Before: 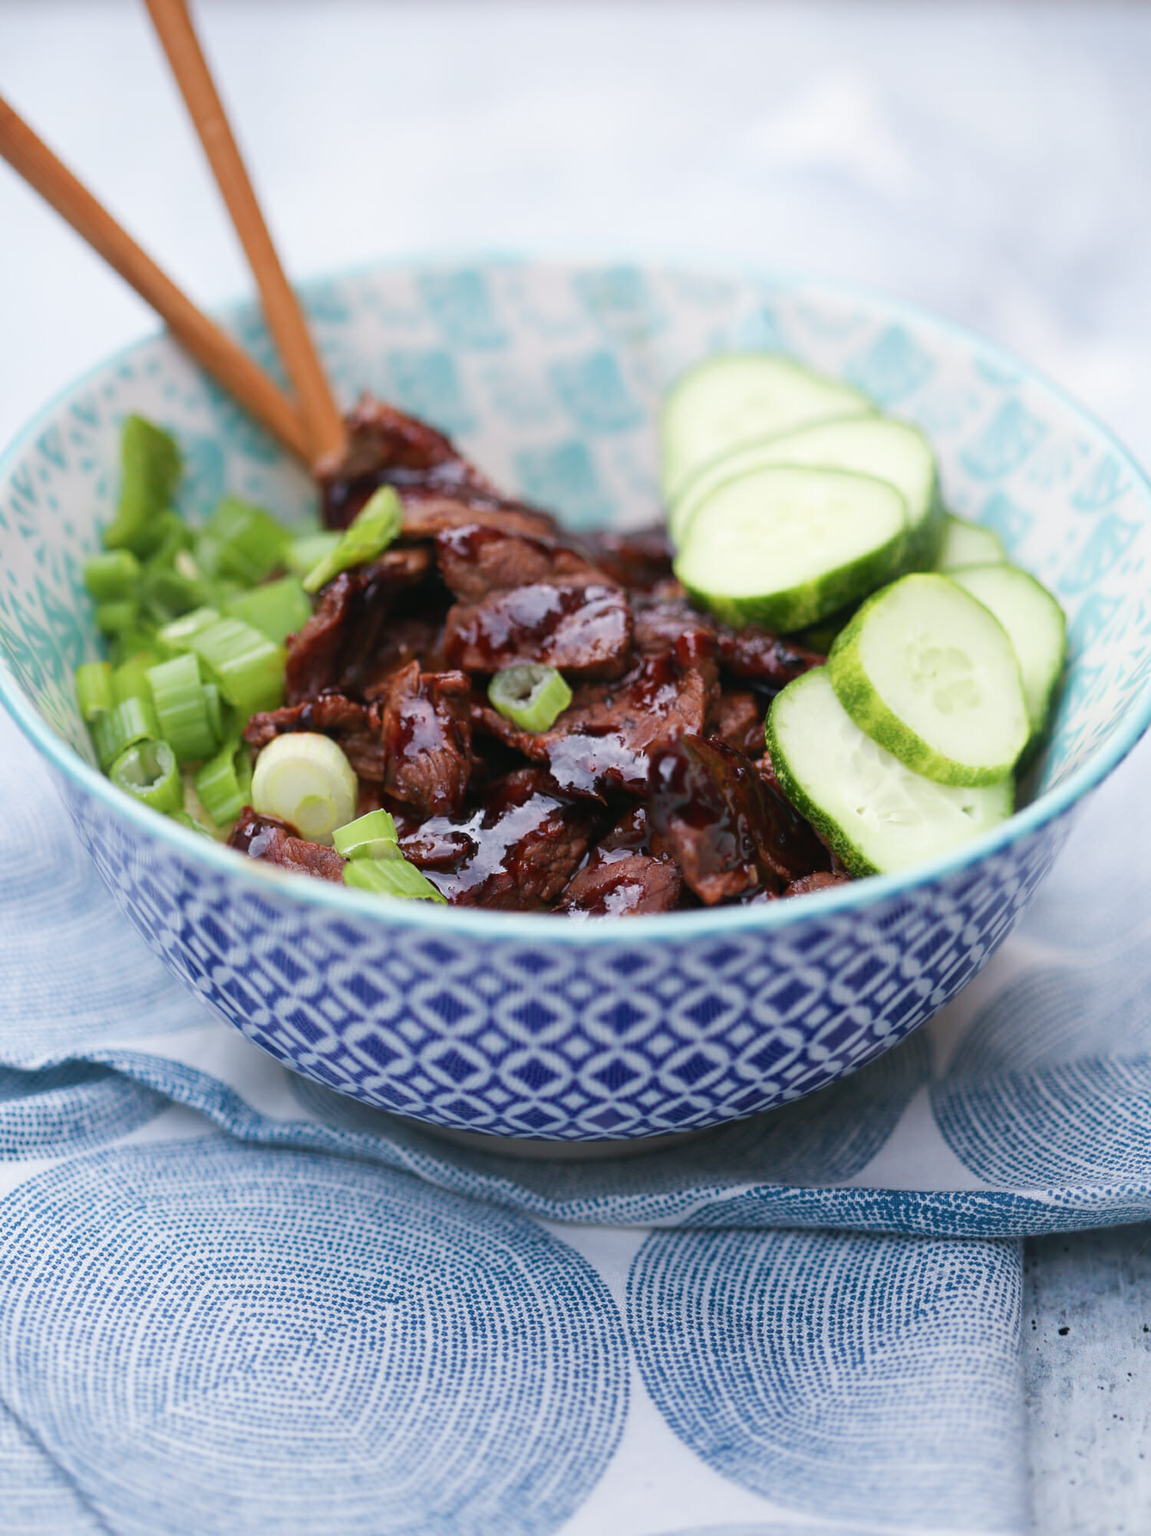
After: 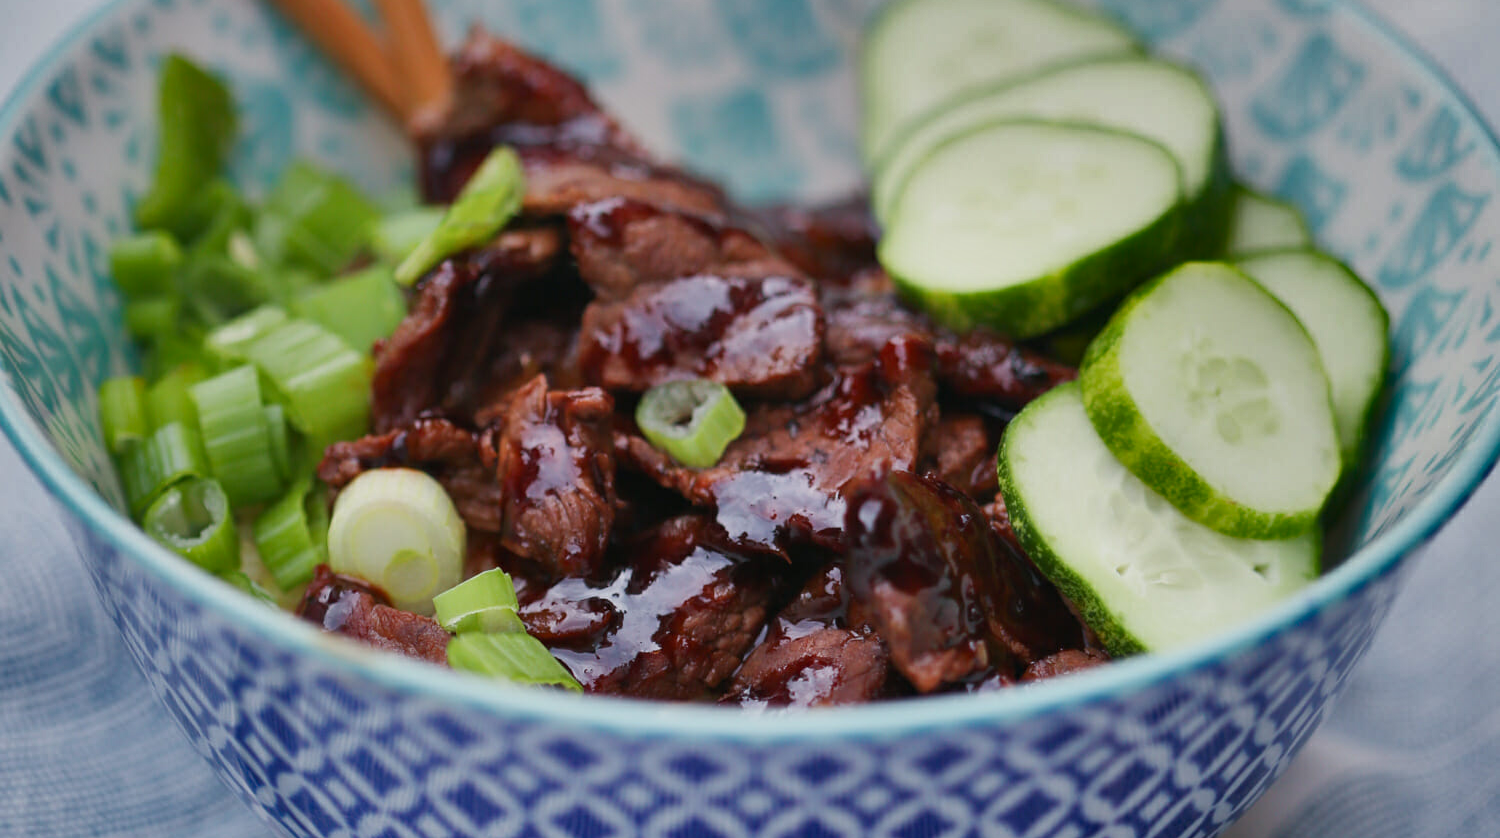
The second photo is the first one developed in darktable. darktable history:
crop and rotate: top 24.308%, bottom 33.789%
shadows and highlights: shadows 82.5, white point adjustment -9.11, highlights -61.32, soften with gaussian
